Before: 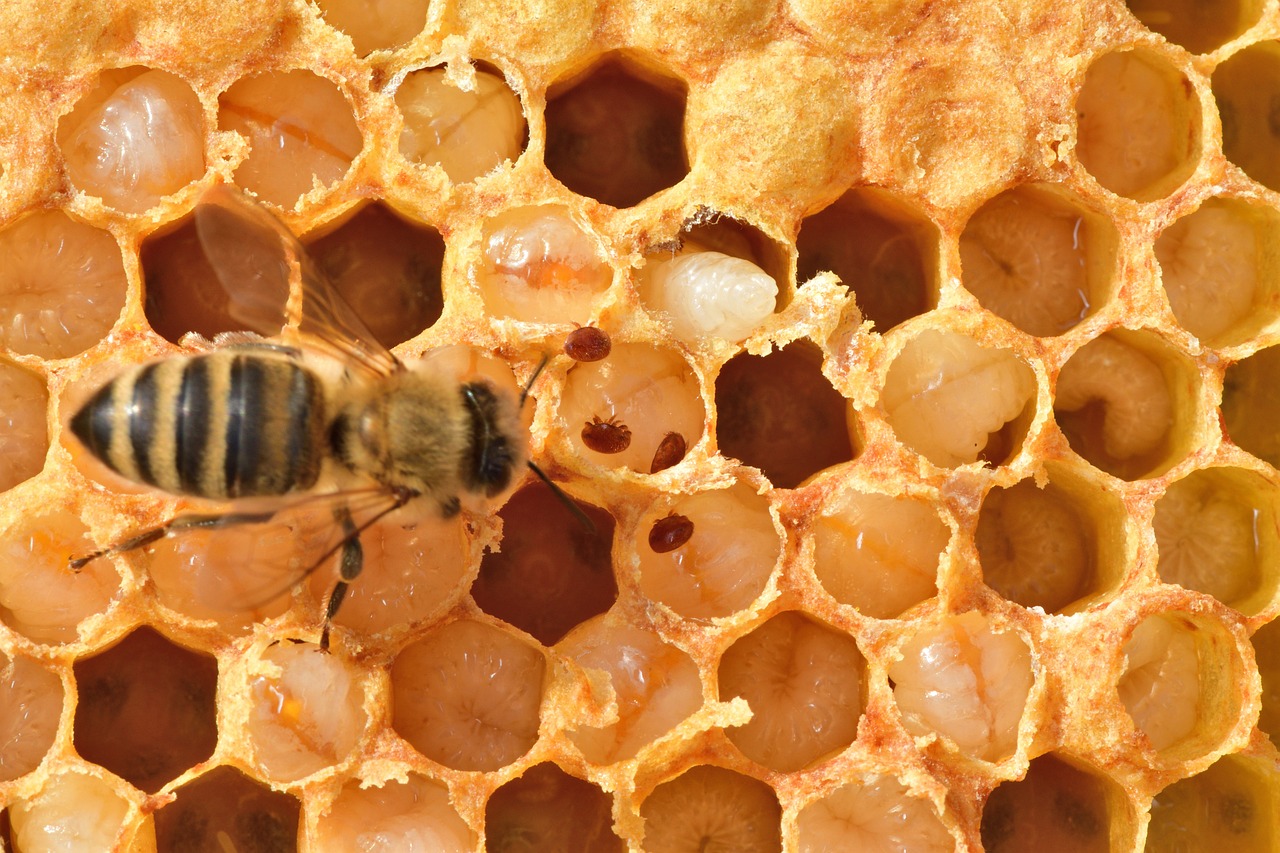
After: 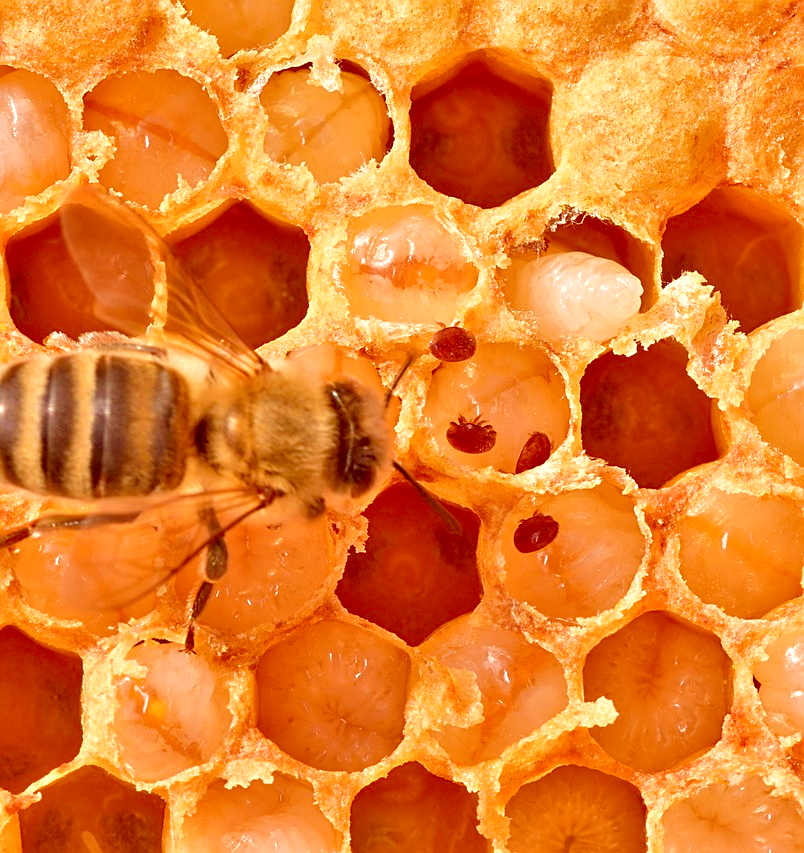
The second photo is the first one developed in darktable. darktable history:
color balance rgb: white fulcrum 0.063 EV, perceptual saturation grading › global saturation 10.09%
sharpen: on, module defaults
tone equalizer: -7 EV 0.142 EV, -6 EV 0.597 EV, -5 EV 1.17 EV, -4 EV 1.32 EV, -3 EV 1.16 EV, -2 EV 0.6 EV, -1 EV 0.167 EV, mask exposure compensation -0.502 EV
crop: left 10.601%, right 26.571%
color correction: highlights a* 9.03, highlights b* 8.58, shadows a* 39.74, shadows b* 39.62, saturation 0.808
